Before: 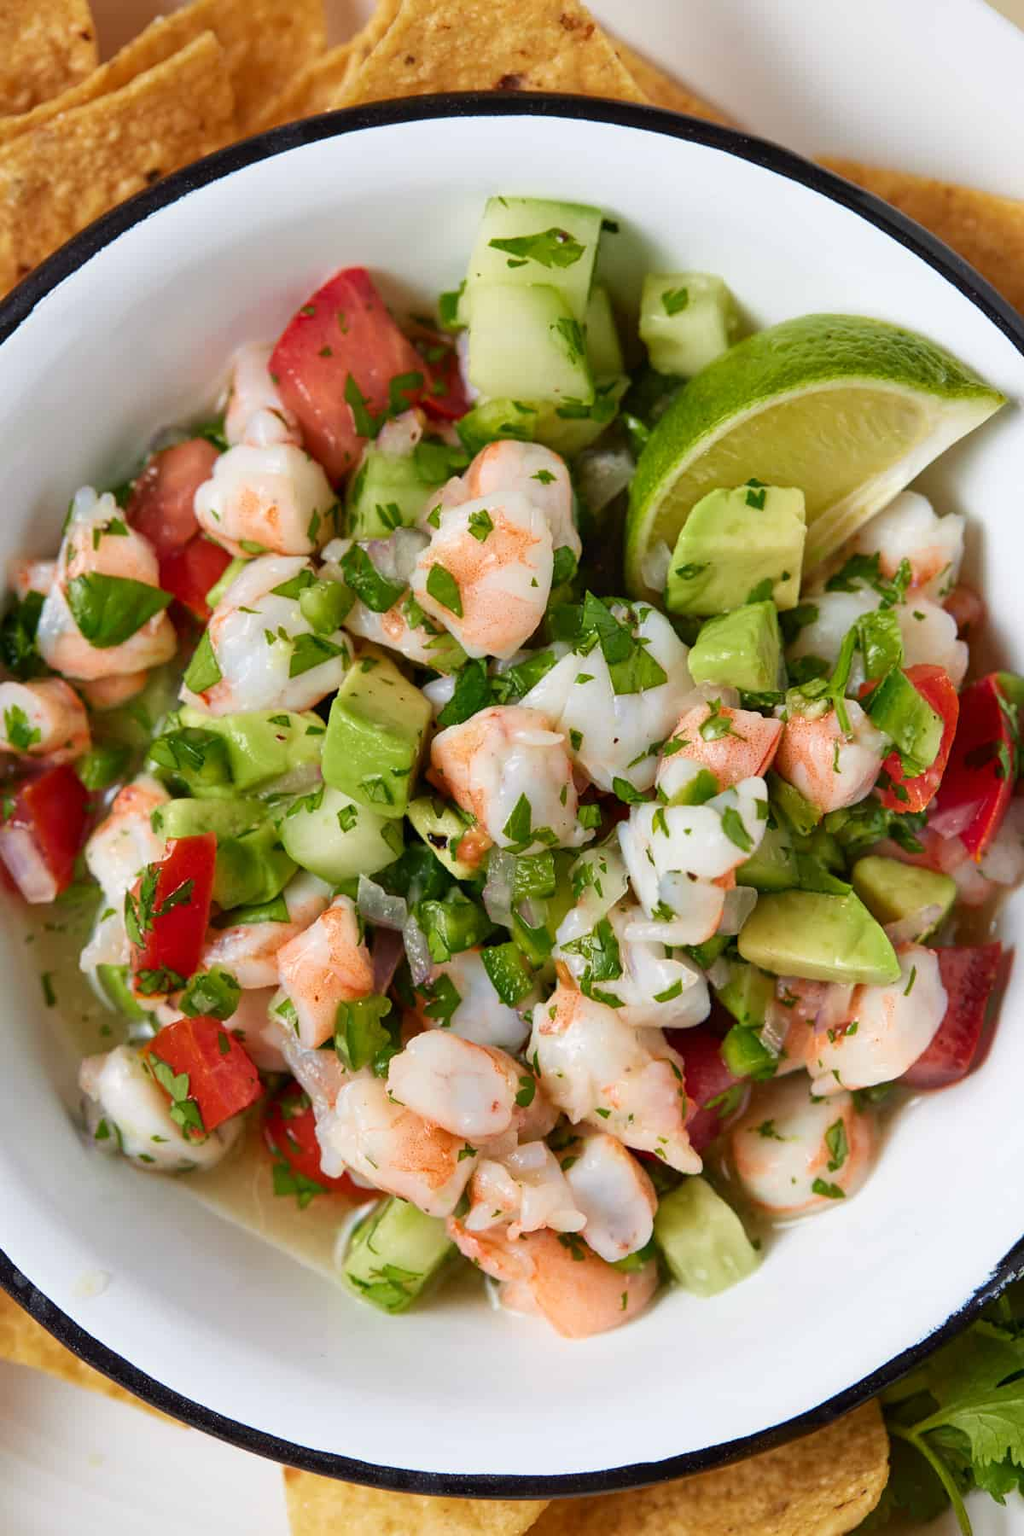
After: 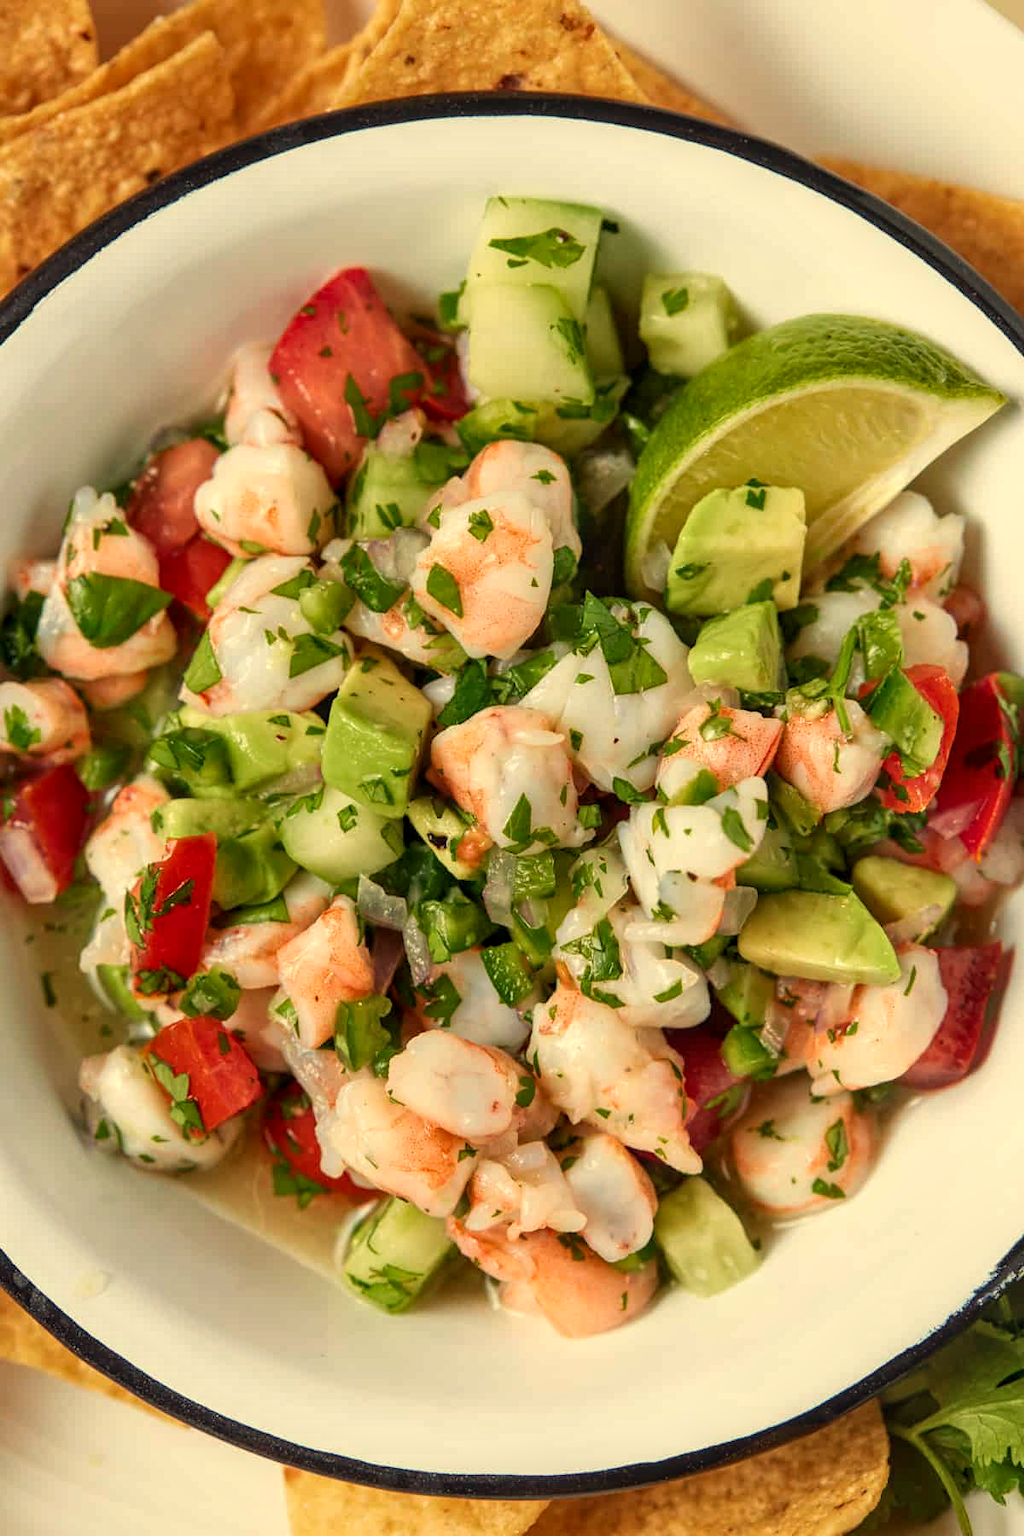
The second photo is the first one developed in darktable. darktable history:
white balance: red 1.08, blue 0.791
local contrast: on, module defaults
